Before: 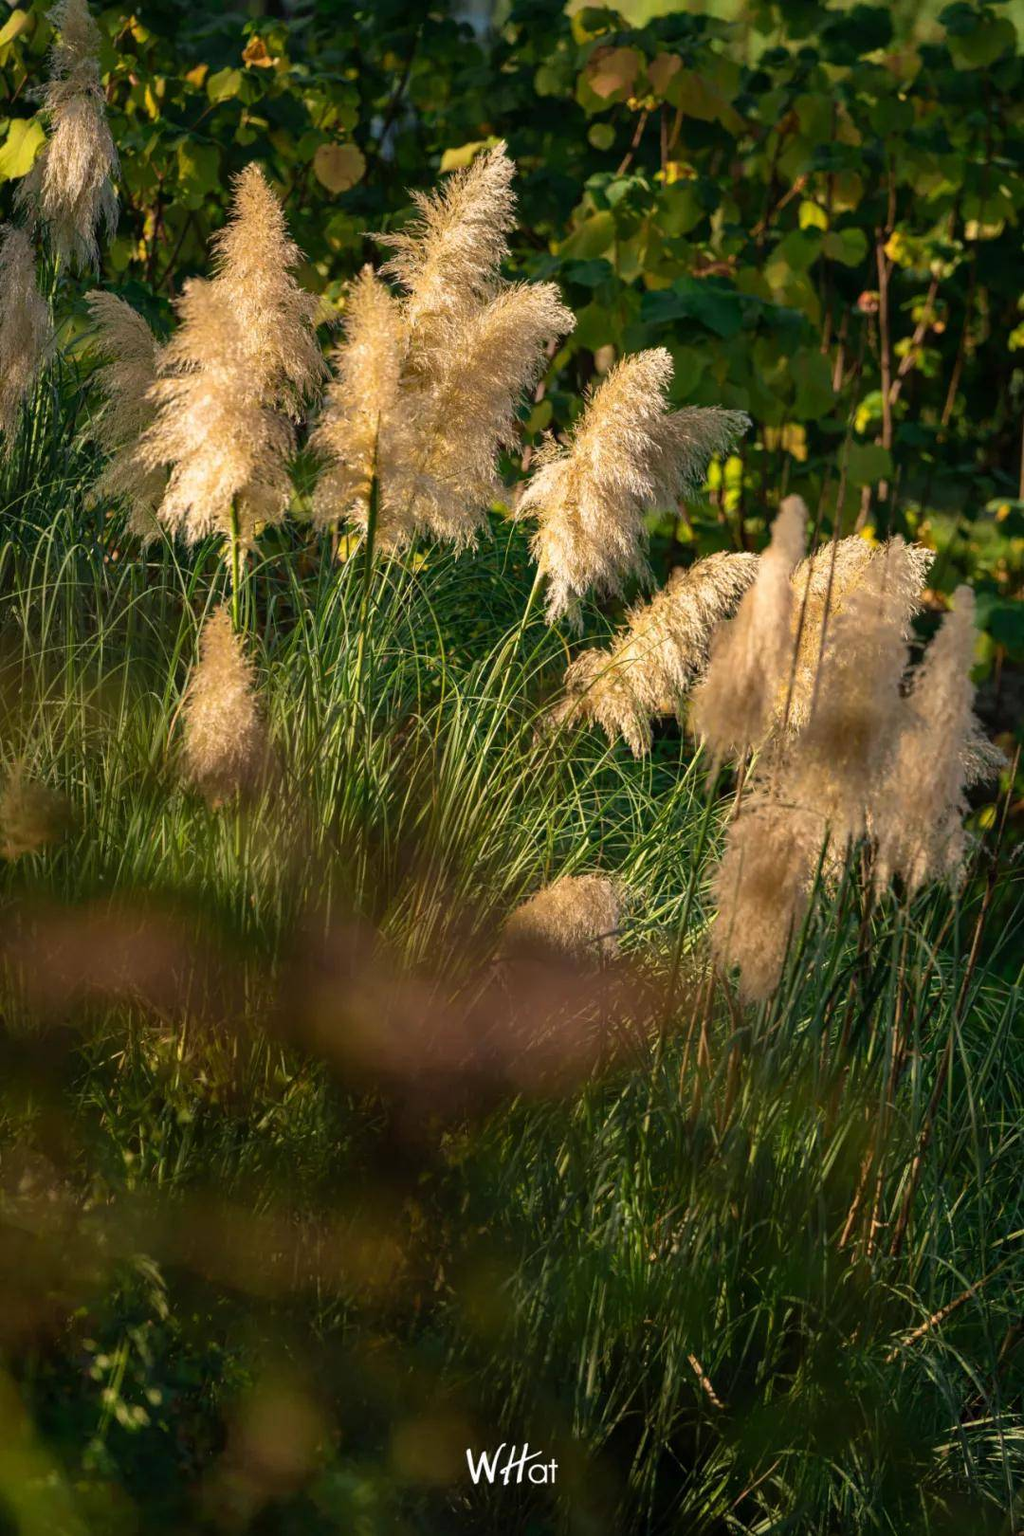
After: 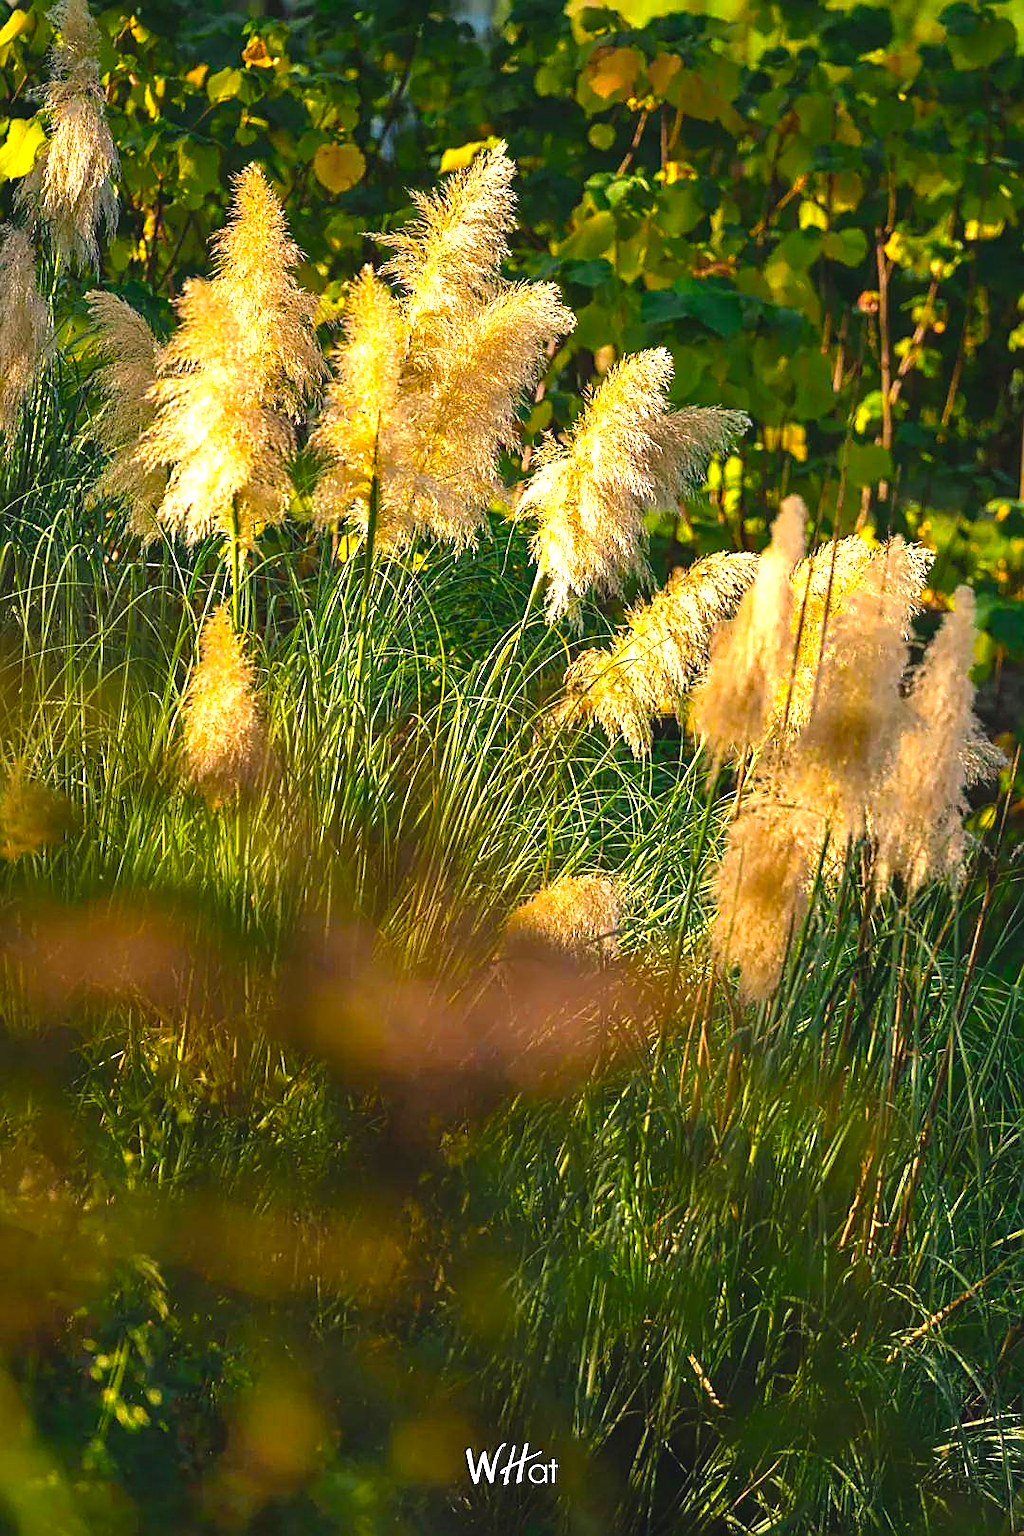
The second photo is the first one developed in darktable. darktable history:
color balance rgb: highlights gain › chroma 0.289%, highlights gain › hue 331.31°, global offset › luminance 0.74%, linear chroma grading › global chroma 9.892%, perceptual saturation grading › global saturation 25.8%
sharpen: radius 1.42, amount 1.263, threshold 0.744
exposure: exposure 0.95 EV, compensate exposure bias true, compensate highlight preservation false
